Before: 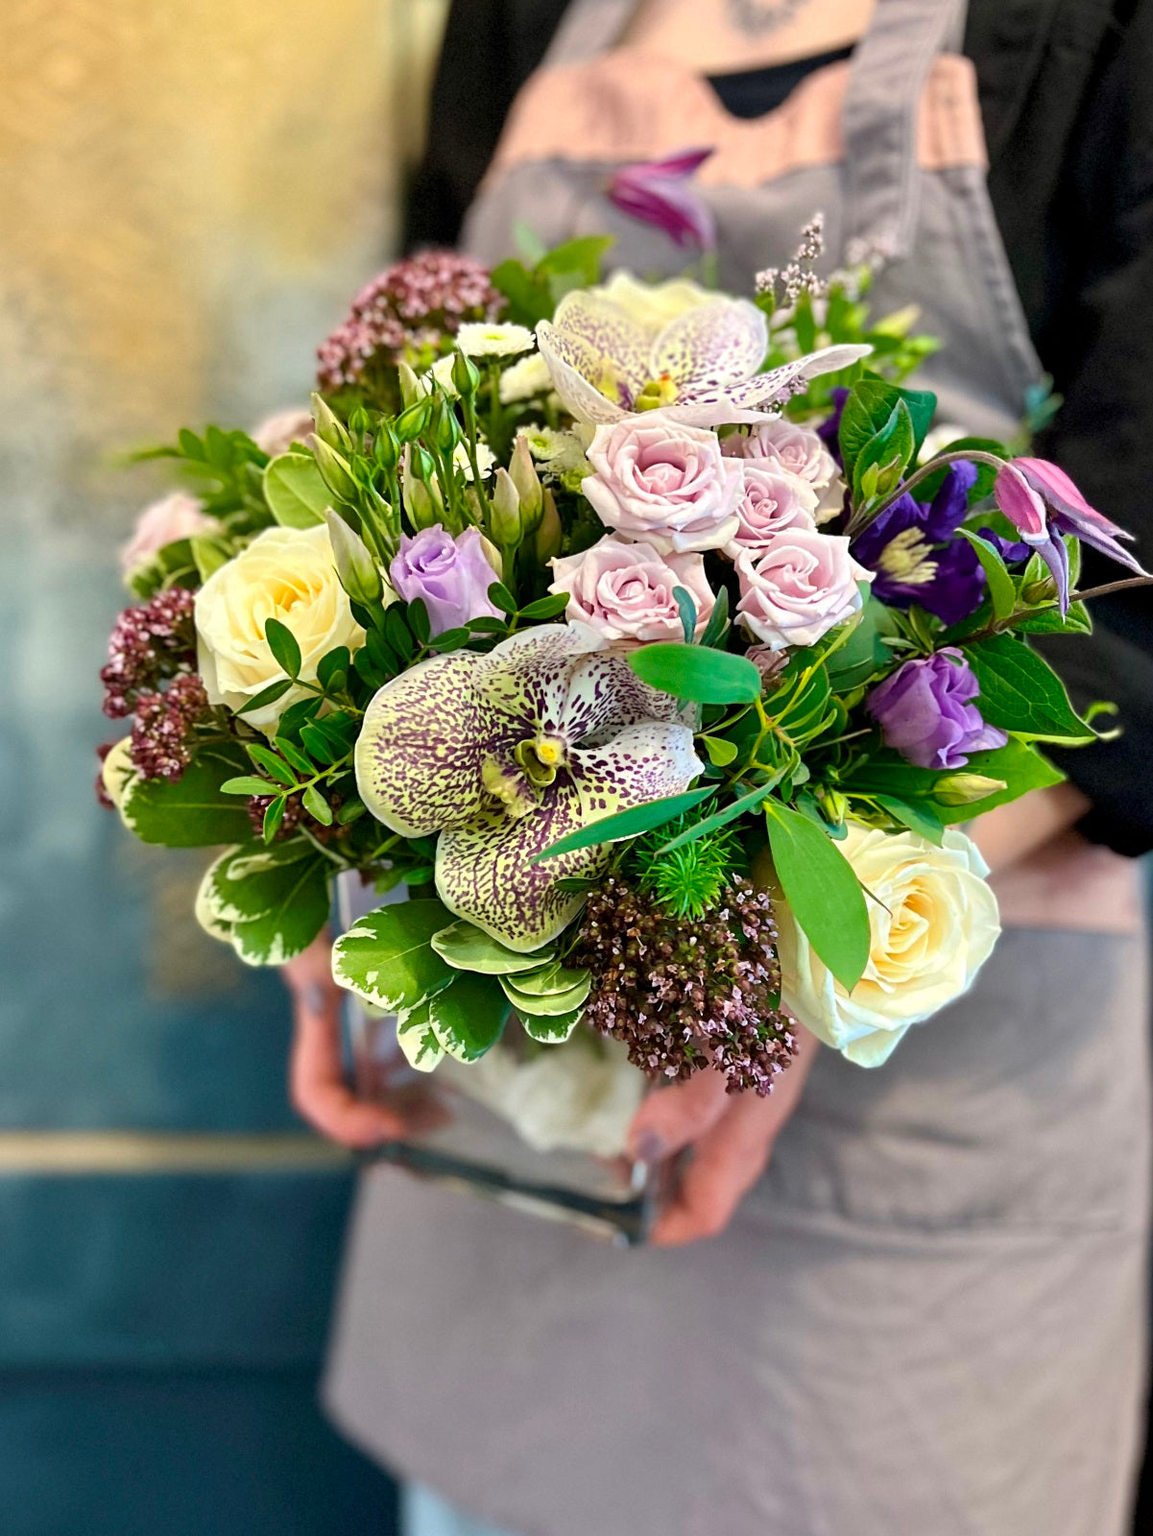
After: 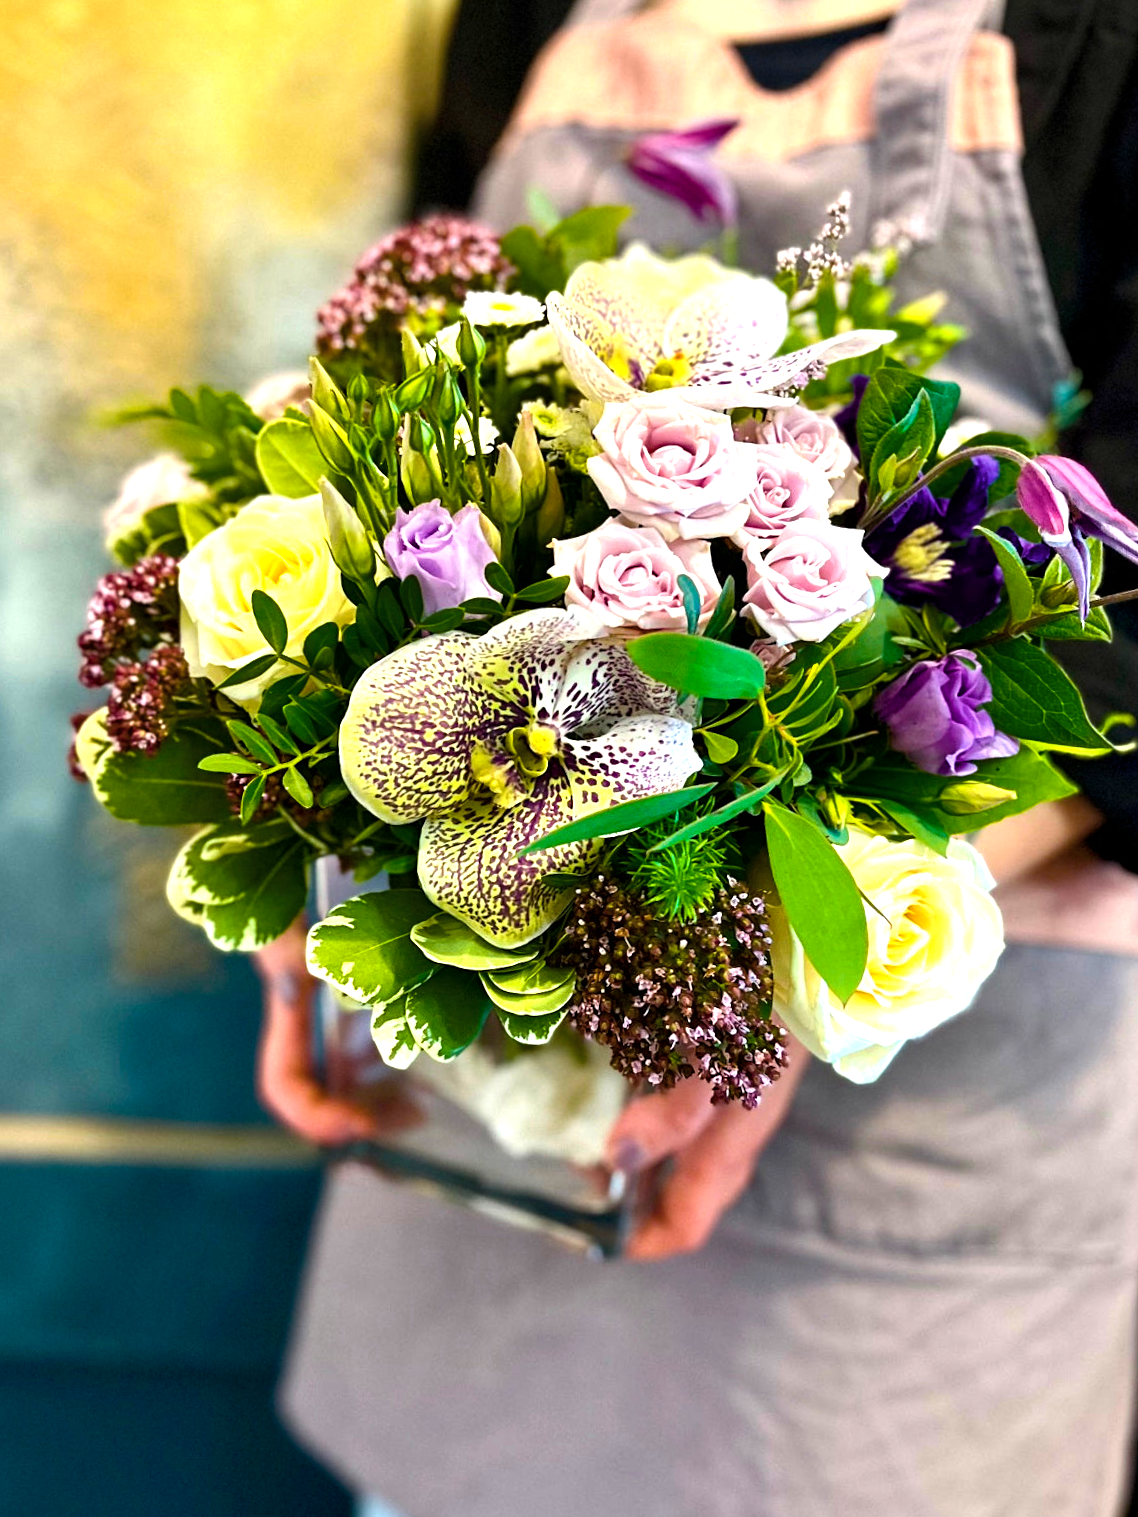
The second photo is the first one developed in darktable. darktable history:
color balance rgb: linear chroma grading › global chroma 9%, perceptual saturation grading › global saturation 36%, perceptual saturation grading › shadows 35%, perceptual brilliance grading › global brilliance 21.21%, perceptual brilliance grading › shadows -35%, global vibrance 21.21%
contrast brightness saturation: contrast 0.06, brightness -0.01, saturation -0.23
crop and rotate: angle -2.38°
